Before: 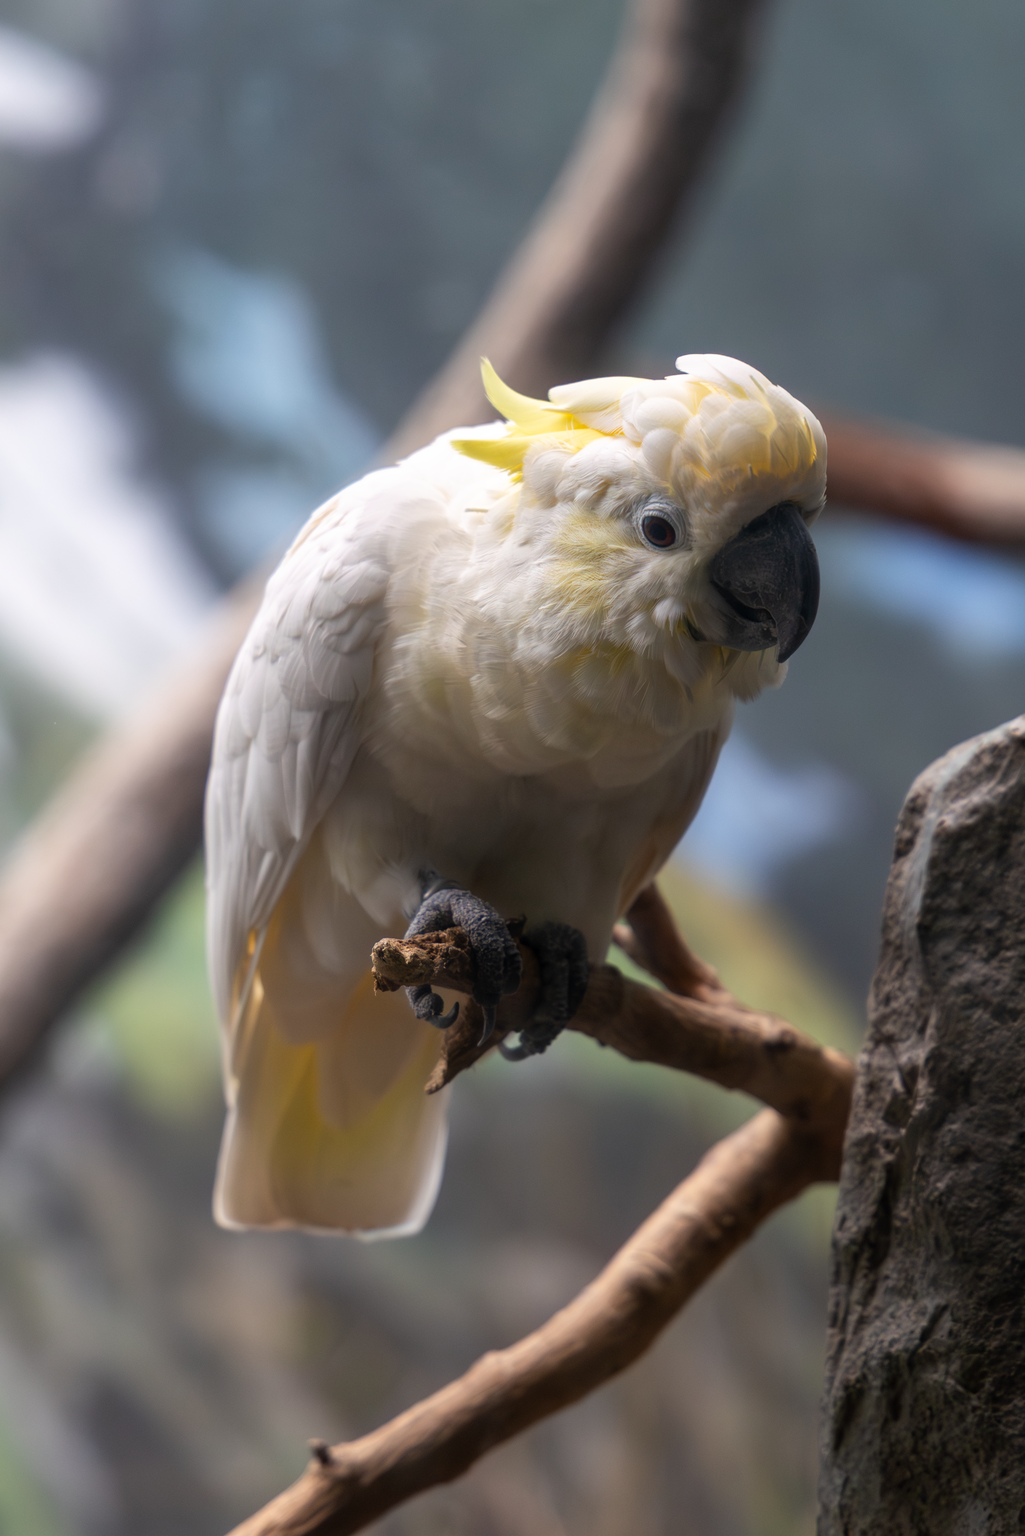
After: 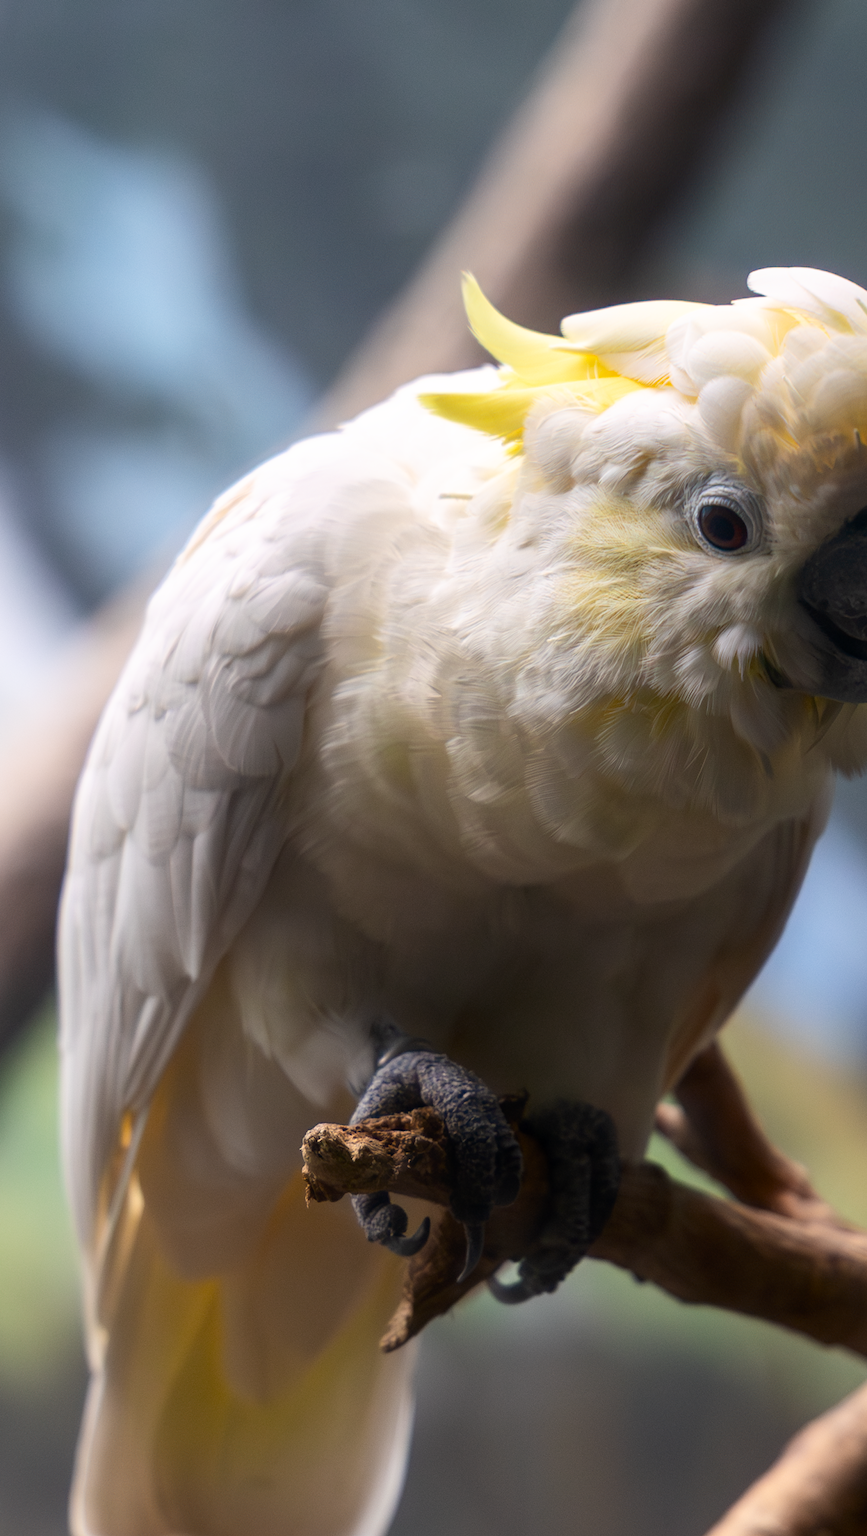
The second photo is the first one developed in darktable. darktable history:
contrast brightness saturation: contrast 0.15, brightness -0.01, saturation 0.1
crop: left 16.202%, top 11.208%, right 26.045%, bottom 20.557%
